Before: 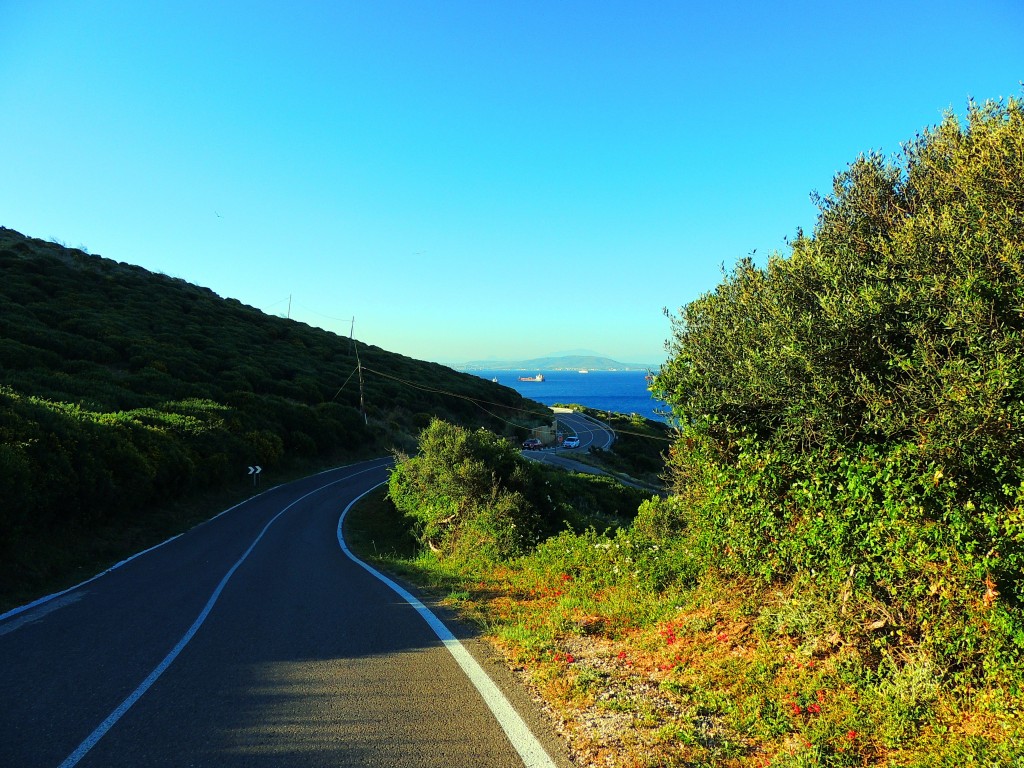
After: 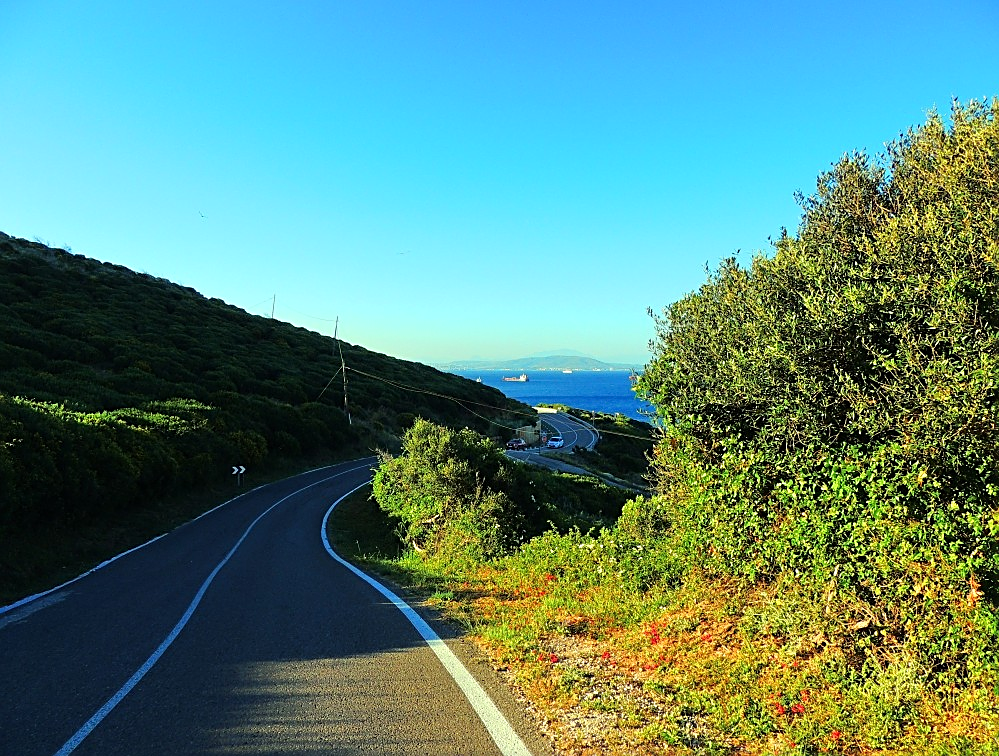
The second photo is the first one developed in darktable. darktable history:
tone equalizer: -8 EV 0.02 EV, -7 EV -0.003 EV, -6 EV 0.017 EV, -5 EV 0.037 EV, -4 EV 0.273 EV, -3 EV 0.629 EV, -2 EV 0.584 EV, -1 EV 0.213 EV, +0 EV 0.043 EV
sharpen: on, module defaults
crop and rotate: left 1.63%, right 0.748%, bottom 1.44%
